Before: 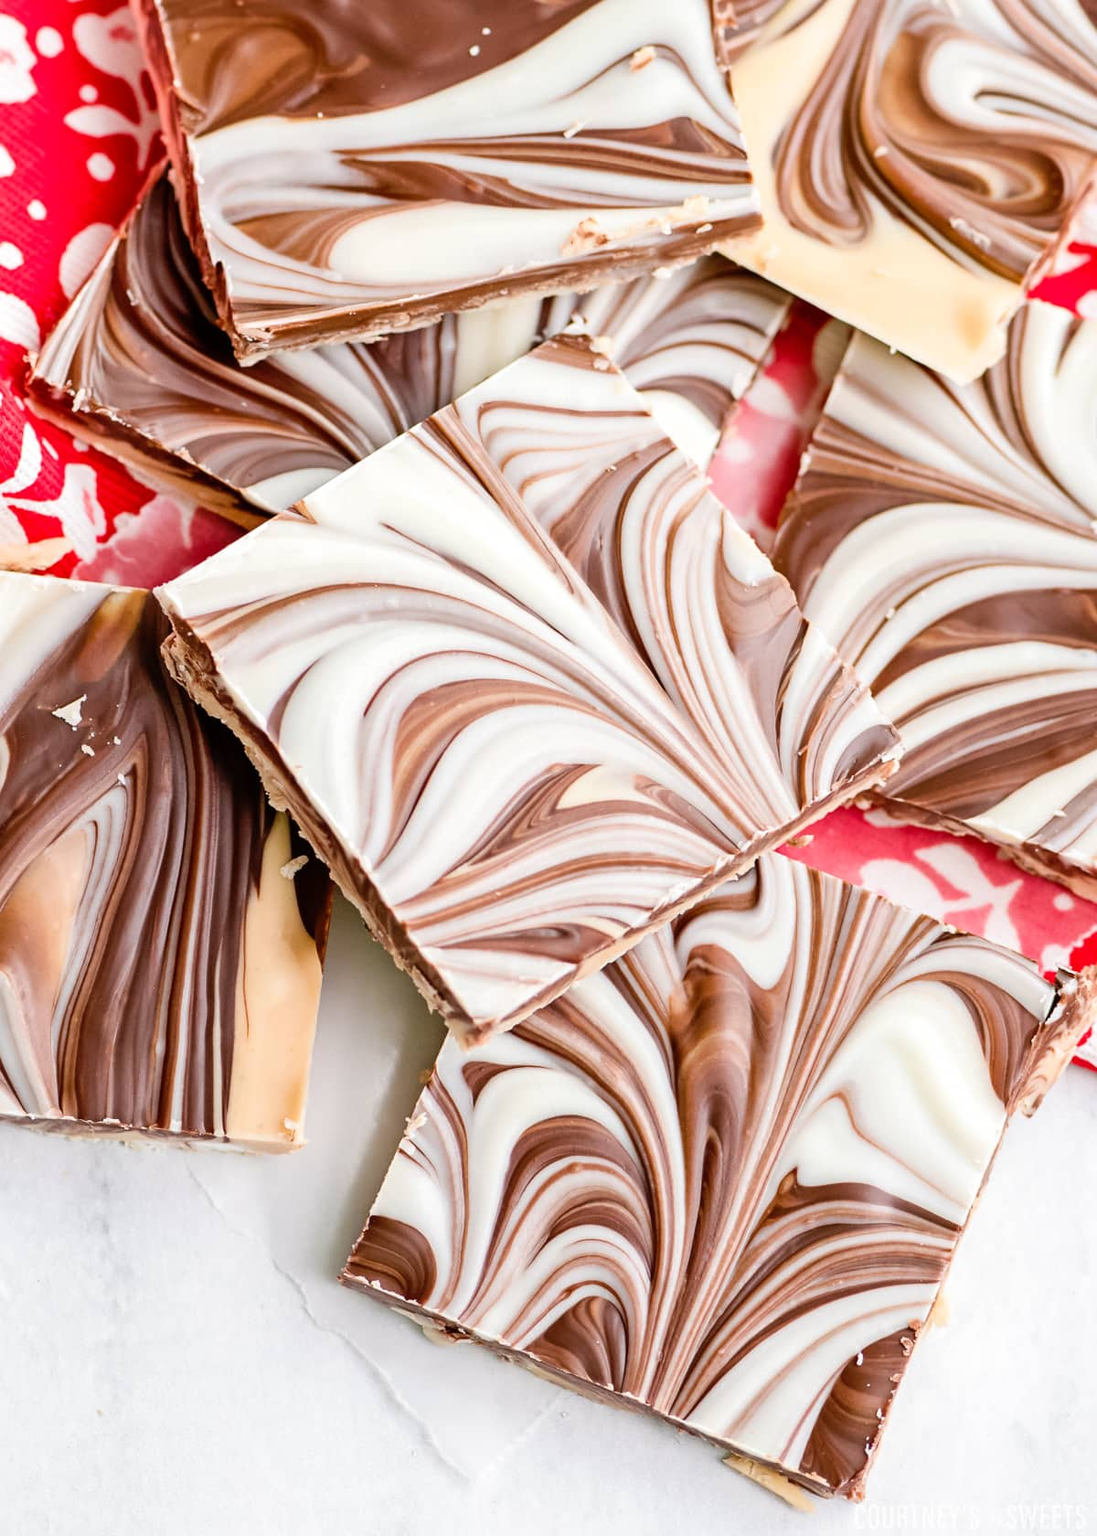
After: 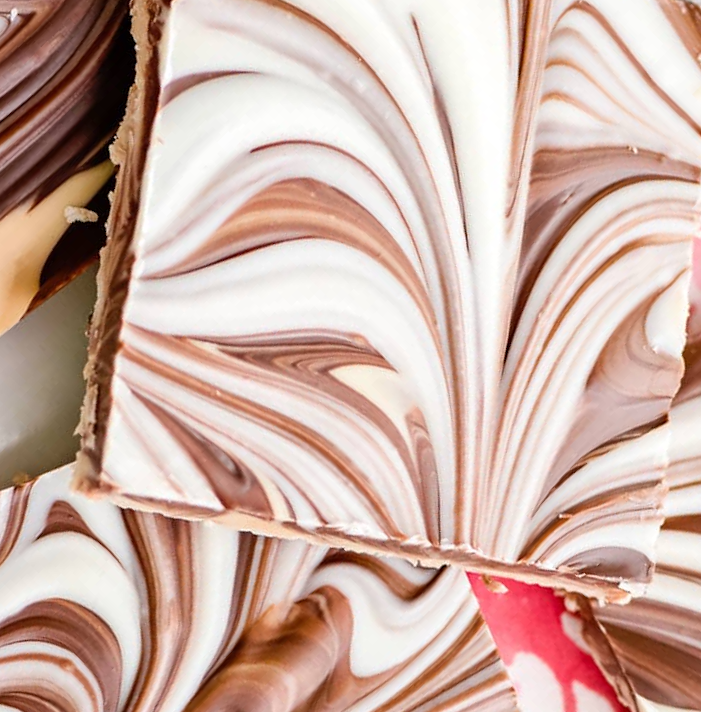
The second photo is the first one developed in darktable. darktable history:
crop and rotate: angle -44.67°, top 16.387%, right 0.887%, bottom 11.711%
